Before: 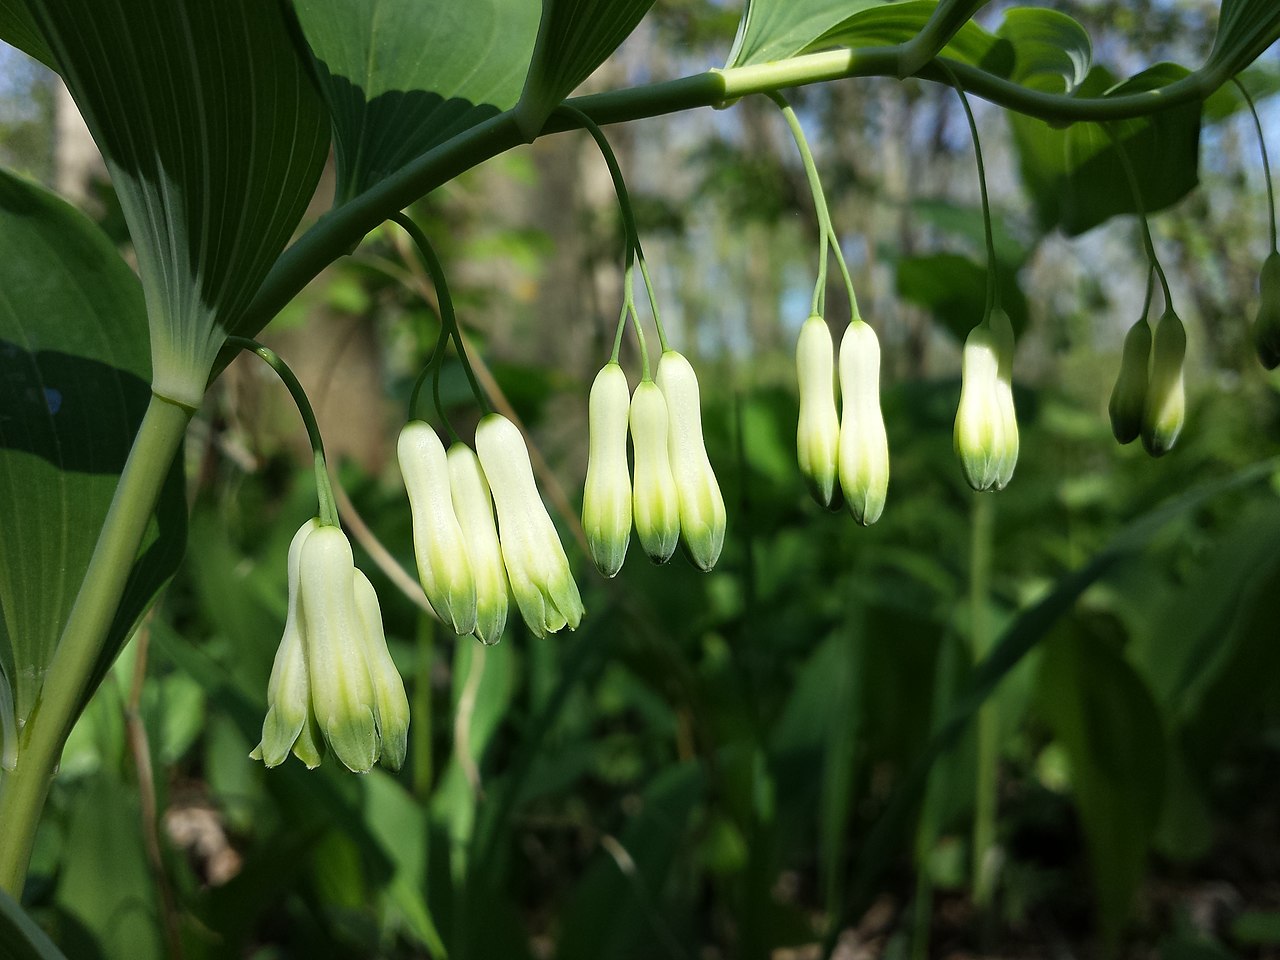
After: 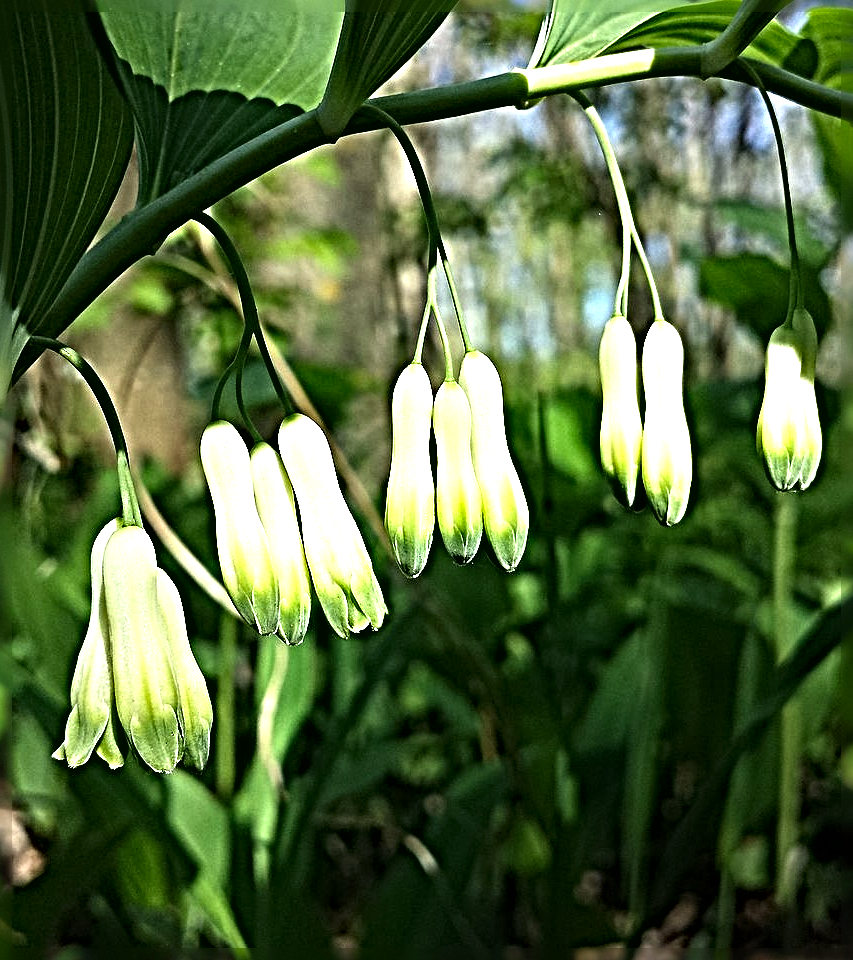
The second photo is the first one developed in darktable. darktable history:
crop: left 15.4%, right 17.928%
contrast brightness saturation: saturation 0.123
tone equalizer: -8 EV -0.732 EV, -7 EV -0.729 EV, -6 EV -0.593 EV, -5 EV -0.392 EV, -3 EV 0.371 EV, -2 EV 0.6 EV, -1 EV 0.696 EV, +0 EV 0.723 EV, smoothing diameter 24.9%, edges refinement/feathering 13.14, preserve details guided filter
sharpen: radius 6.296, amount 1.812, threshold 0.055
